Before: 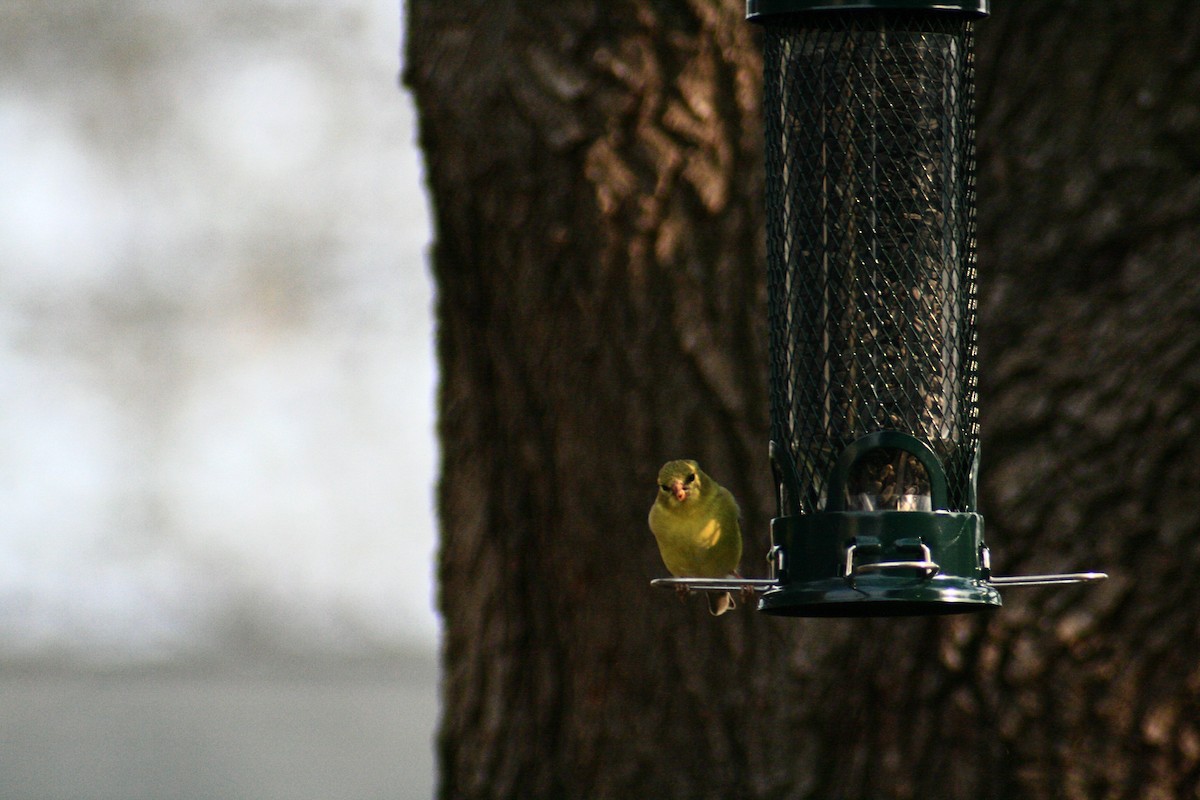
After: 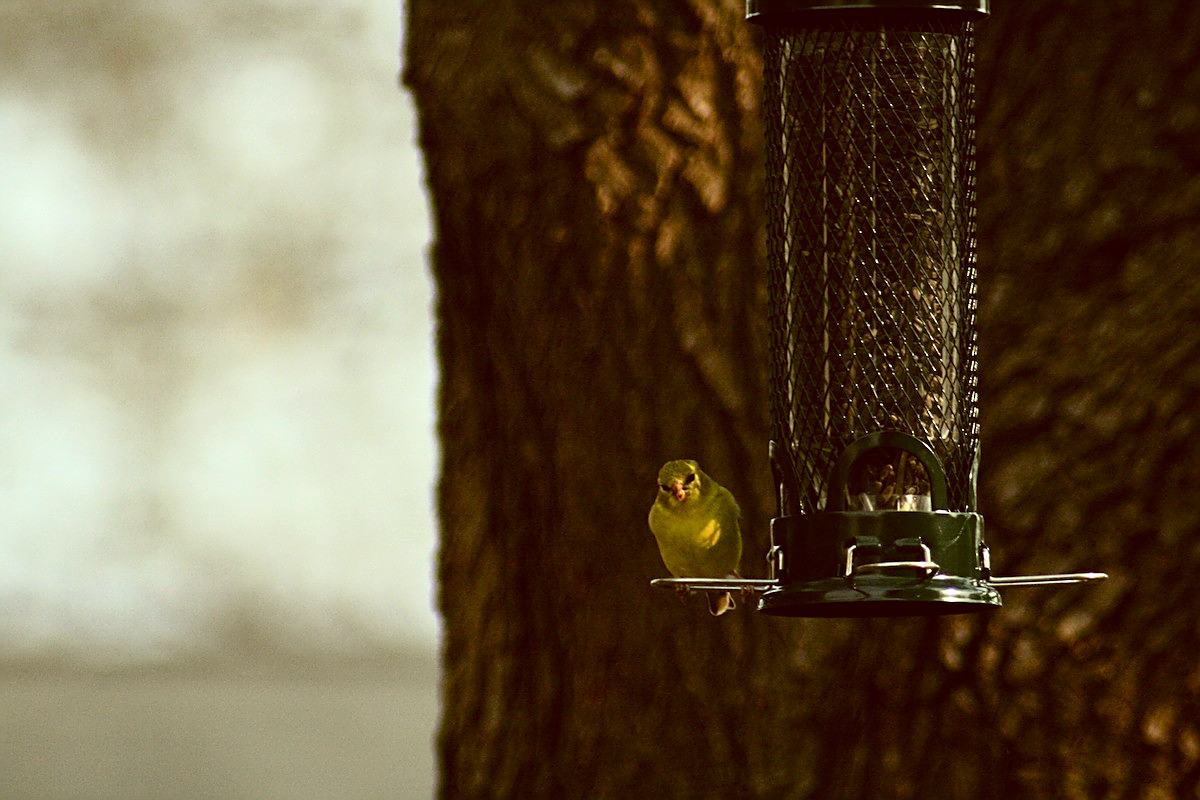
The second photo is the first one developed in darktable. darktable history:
sharpen: on, module defaults
color correction: highlights a* -6.15, highlights b* 9.6, shadows a* 10.32, shadows b* 23.77
